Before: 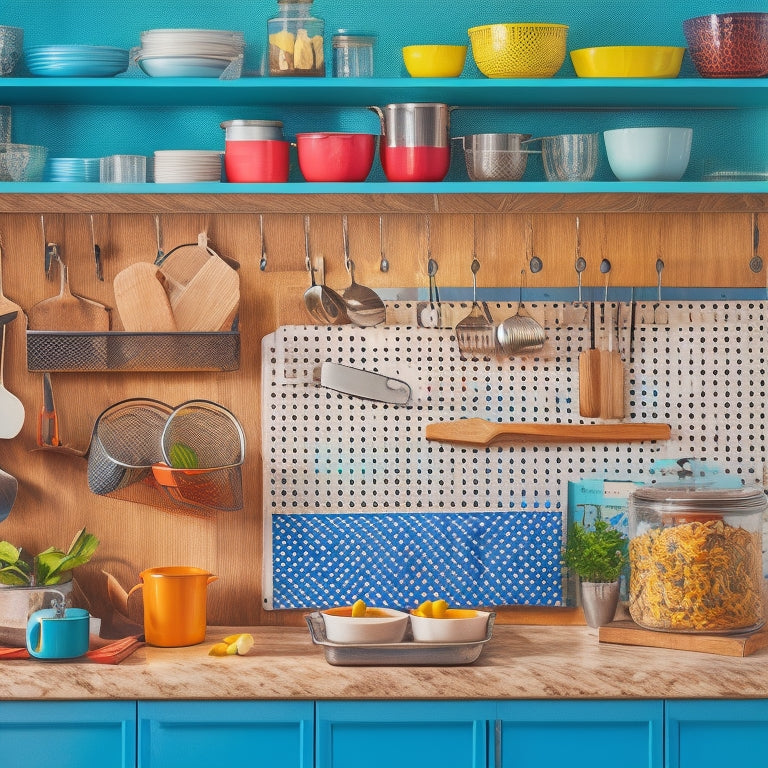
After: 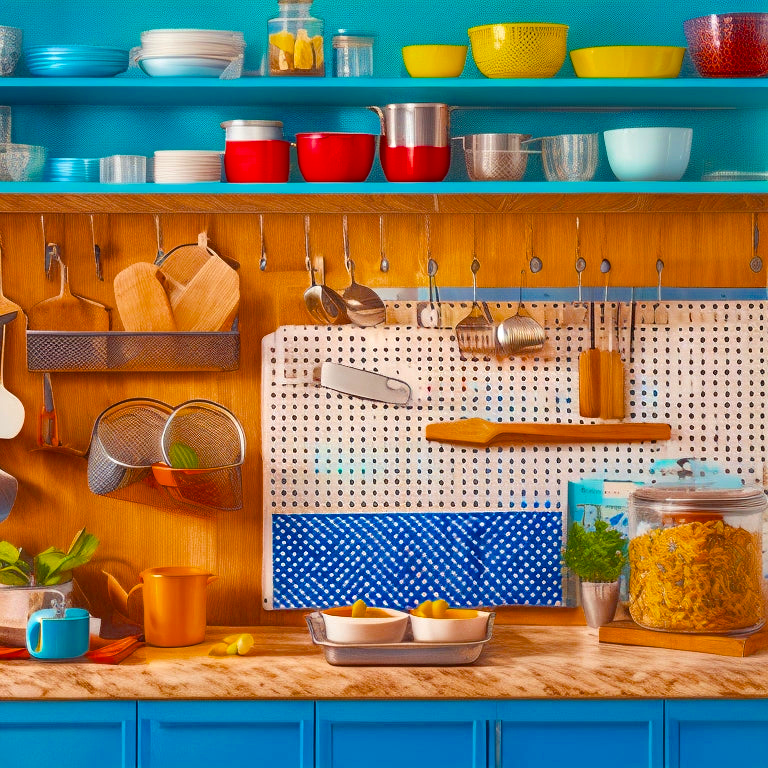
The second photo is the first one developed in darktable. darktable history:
color balance rgb: power › chroma 1.045%, power › hue 25.79°, linear chroma grading › global chroma 15.546%, perceptual saturation grading › global saturation 29.689%, perceptual brilliance grading › global brilliance 10.294%, perceptual brilliance grading › shadows 14.301%, global vibrance 6.74%, saturation formula JzAzBz (2021)
